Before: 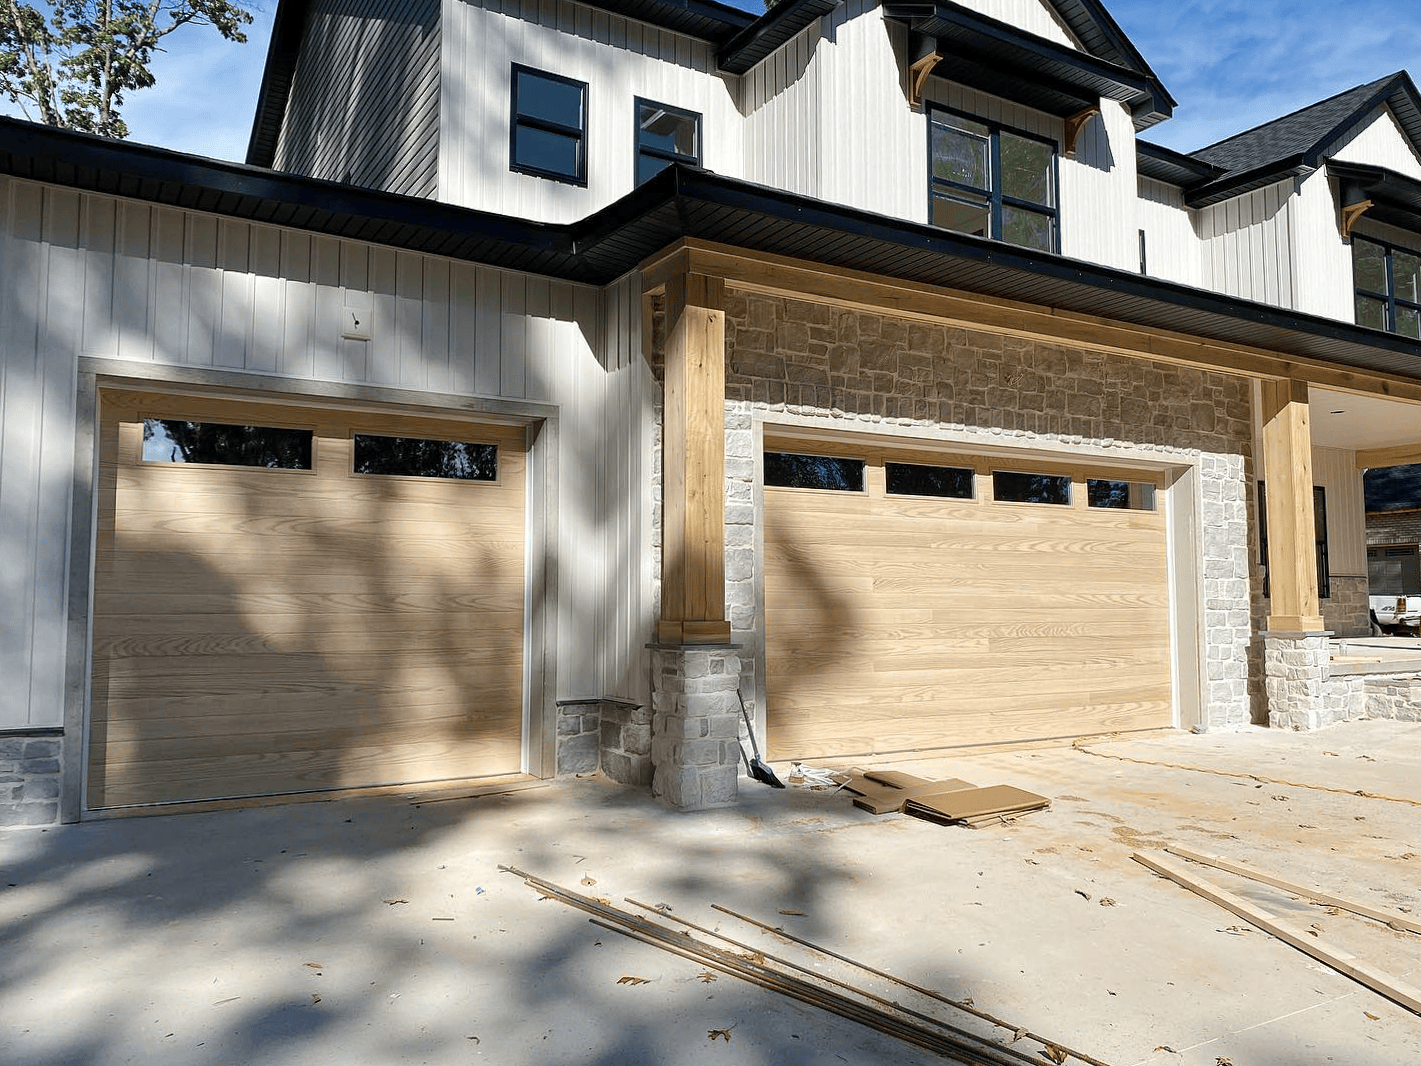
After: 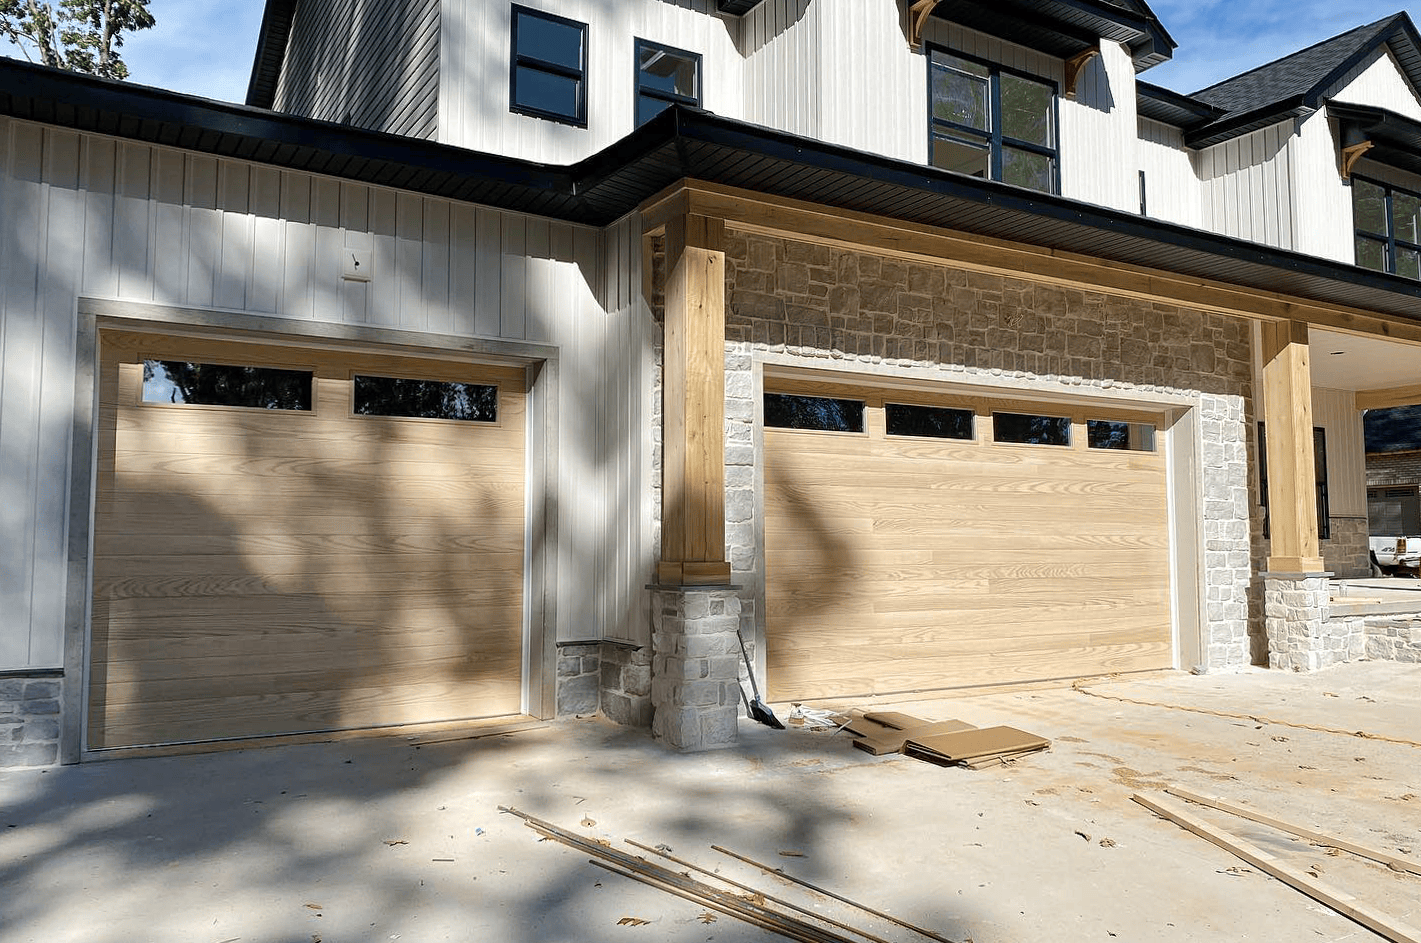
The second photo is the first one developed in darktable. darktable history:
tone equalizer: edges refinement/feathering 500, mask exposure compensation -1.57 EV, preserve details no
crop and rotate: top 5.606%, bottom 5.907%
